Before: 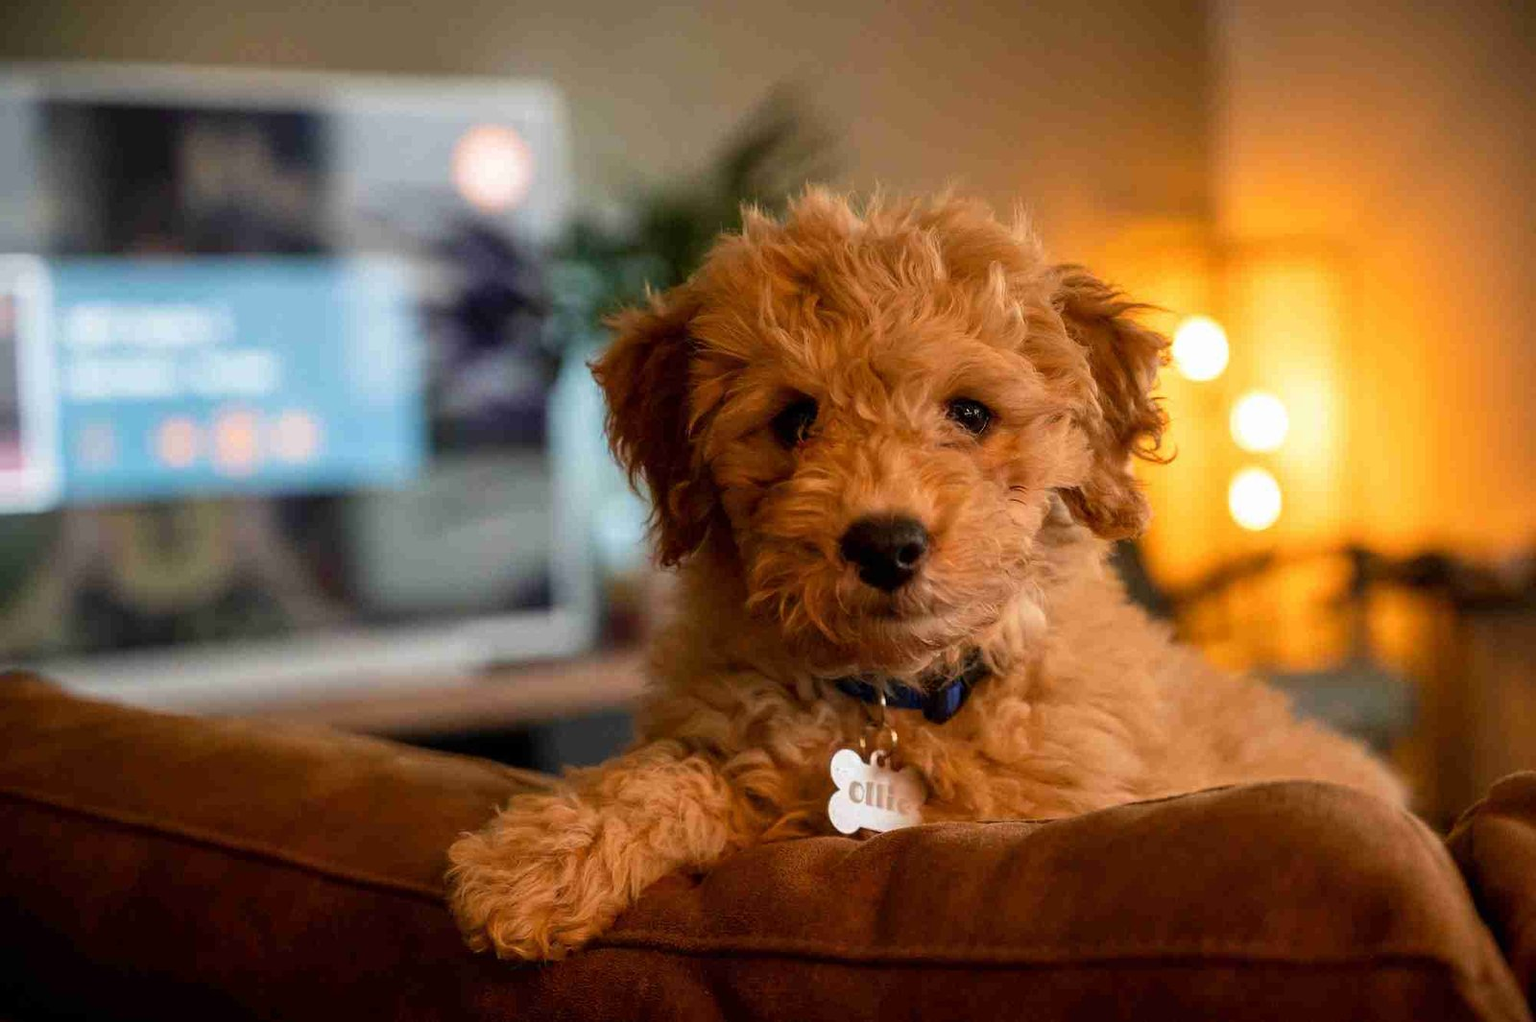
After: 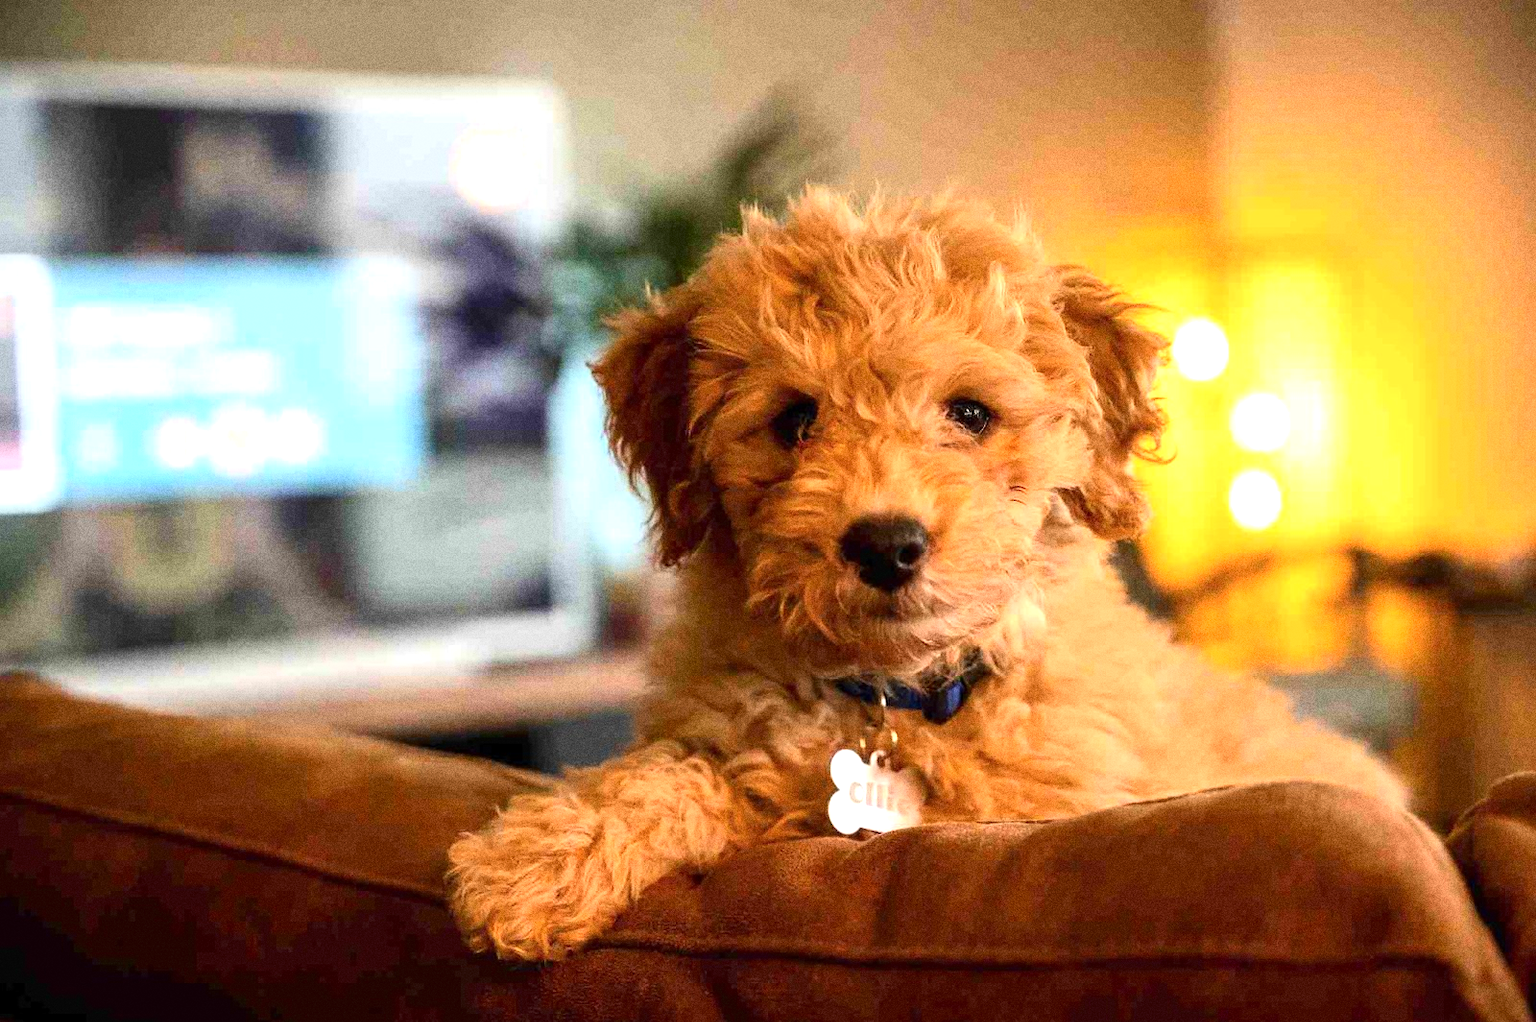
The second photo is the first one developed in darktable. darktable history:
contrast brightness saturation: contrast 0.15, brightness 0.05
exposure: exposure 1 EV, compensate highlight preservation false
grain: coarseness 0.09 ISO, strength 40%
